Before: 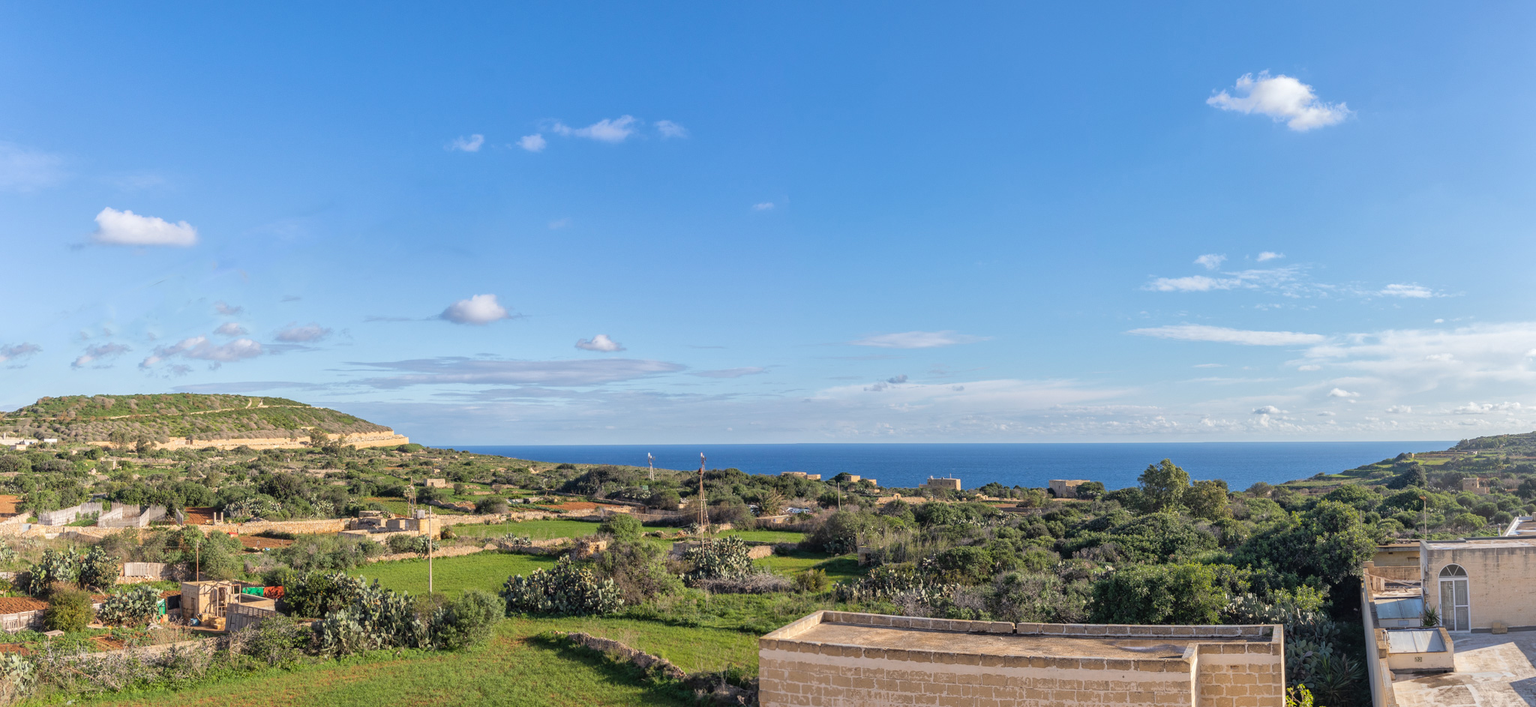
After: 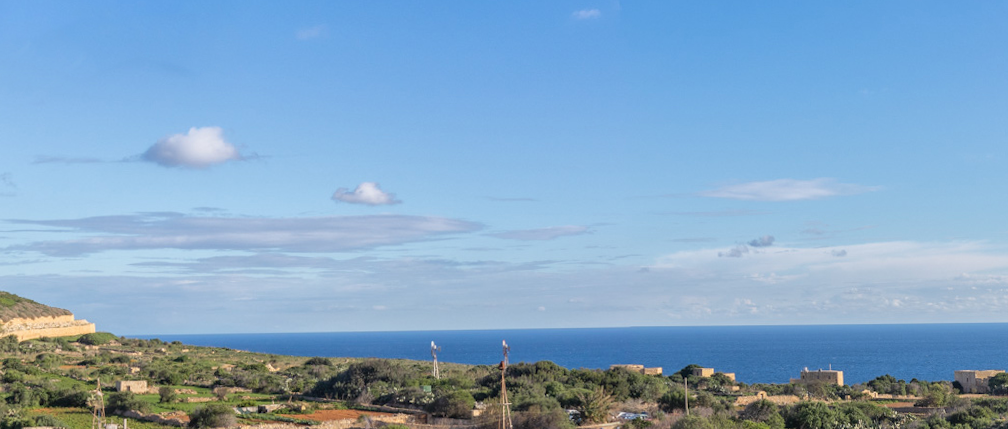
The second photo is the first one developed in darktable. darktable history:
rotate and perspective: rotation -0.013°, lens shift (vertical) -0.027, lens shift (horizontal) 0.178, crop left 0.016, crop right 0.989, crop top 0.082, crop bottom 0.918
crop: left 25%, top 25%, right 25%, bottom 25%
